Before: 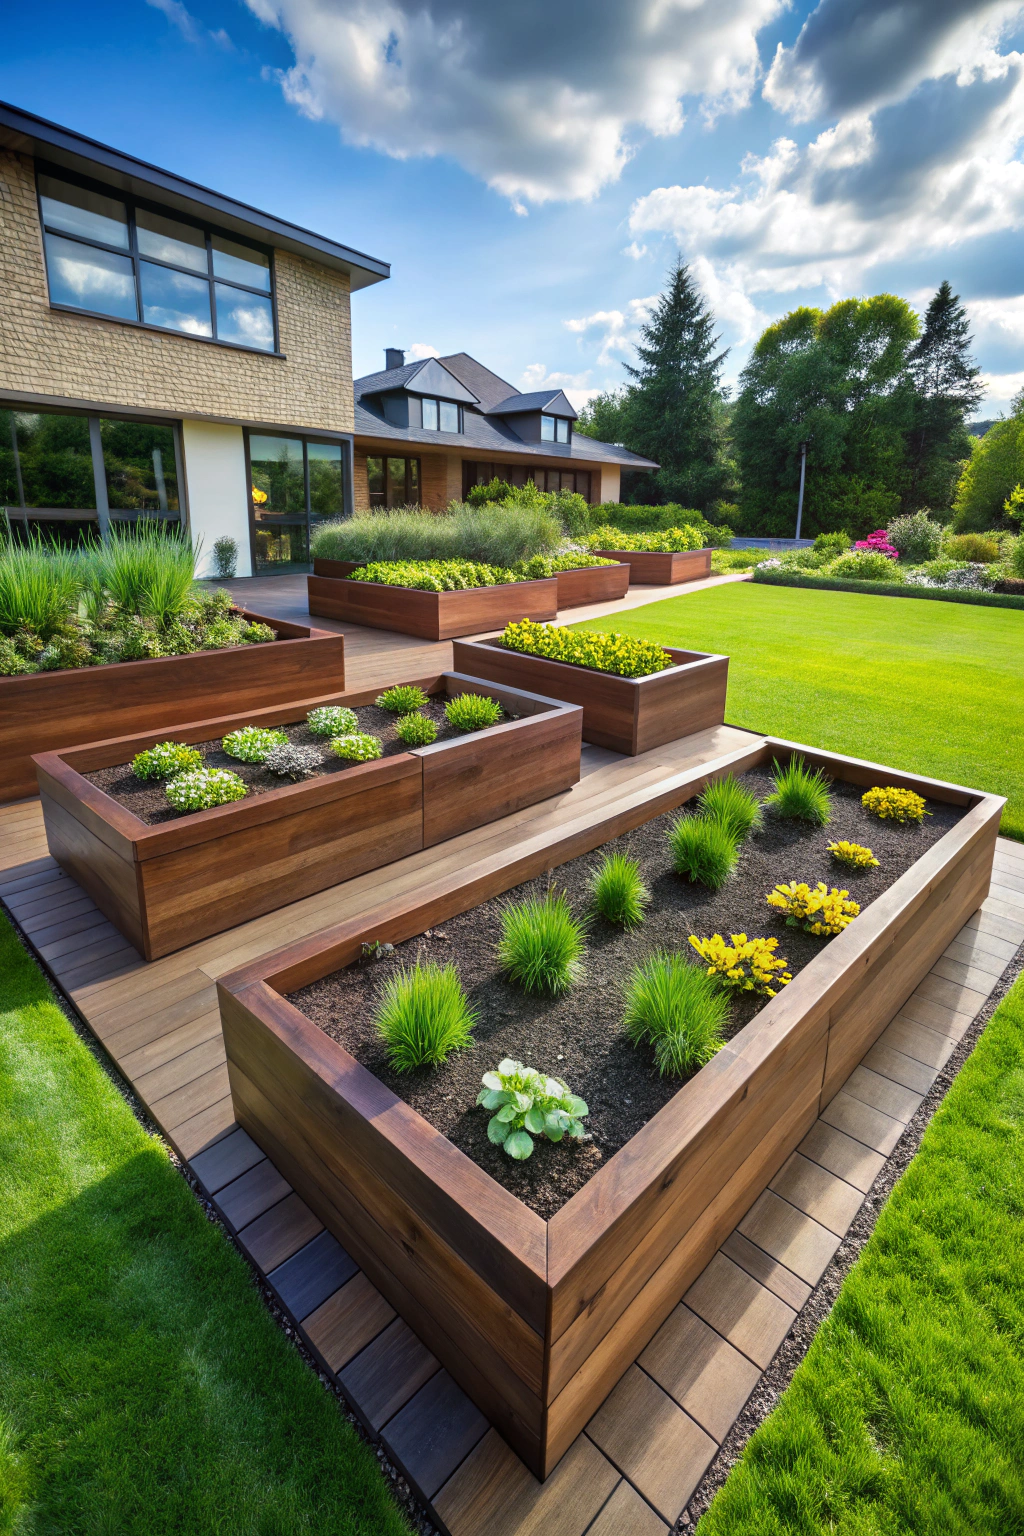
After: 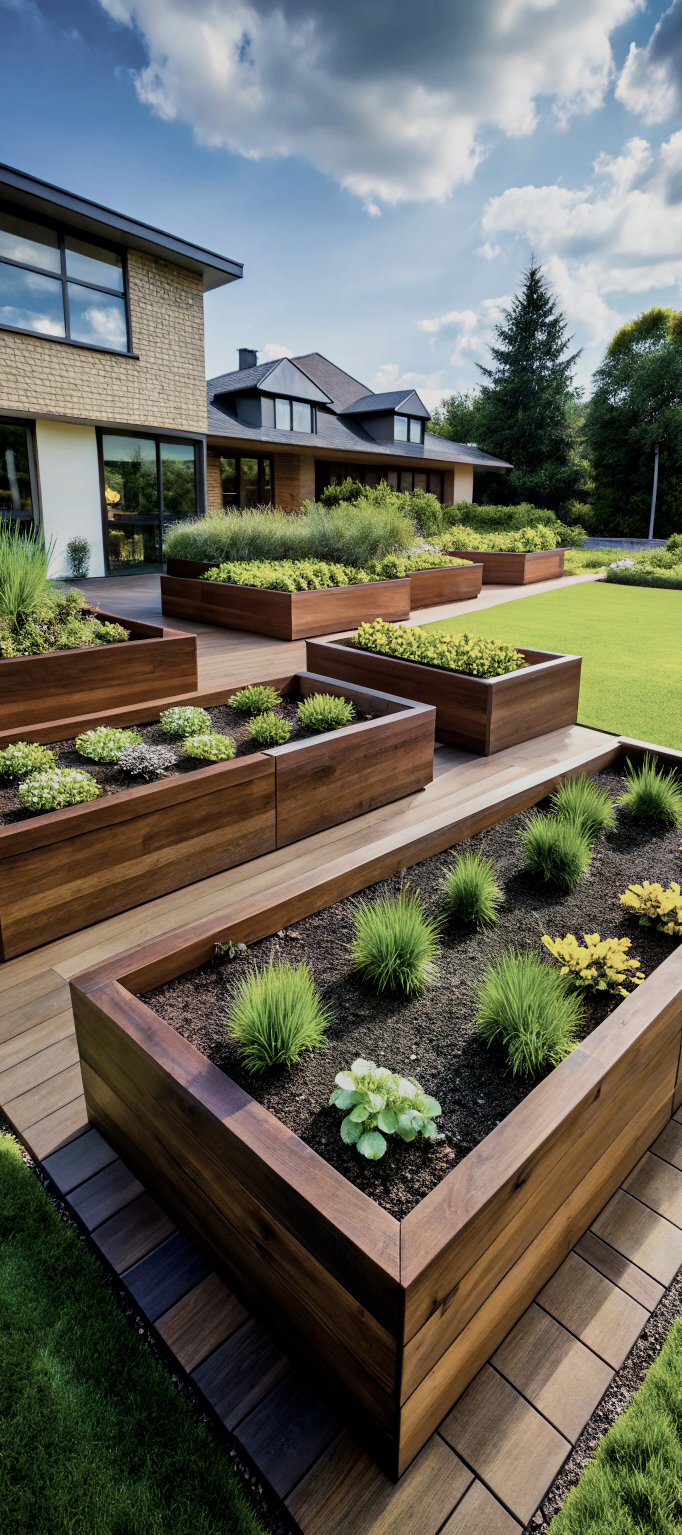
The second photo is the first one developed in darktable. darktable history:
crop and rotate: left 14.379%, right 18.968%
contrast brightness saturation: contrast 0.097, saturation -0.376
color balance rgb: global offset › luminance -0.482%, perceptual saturation grading › global saturation 25.37%, global vibrance 30.582%, contrast 10.591%
filmic rgb: black relative exposure -7.65 EV, white relative exposure 4.56 EV, hardness 3.61
